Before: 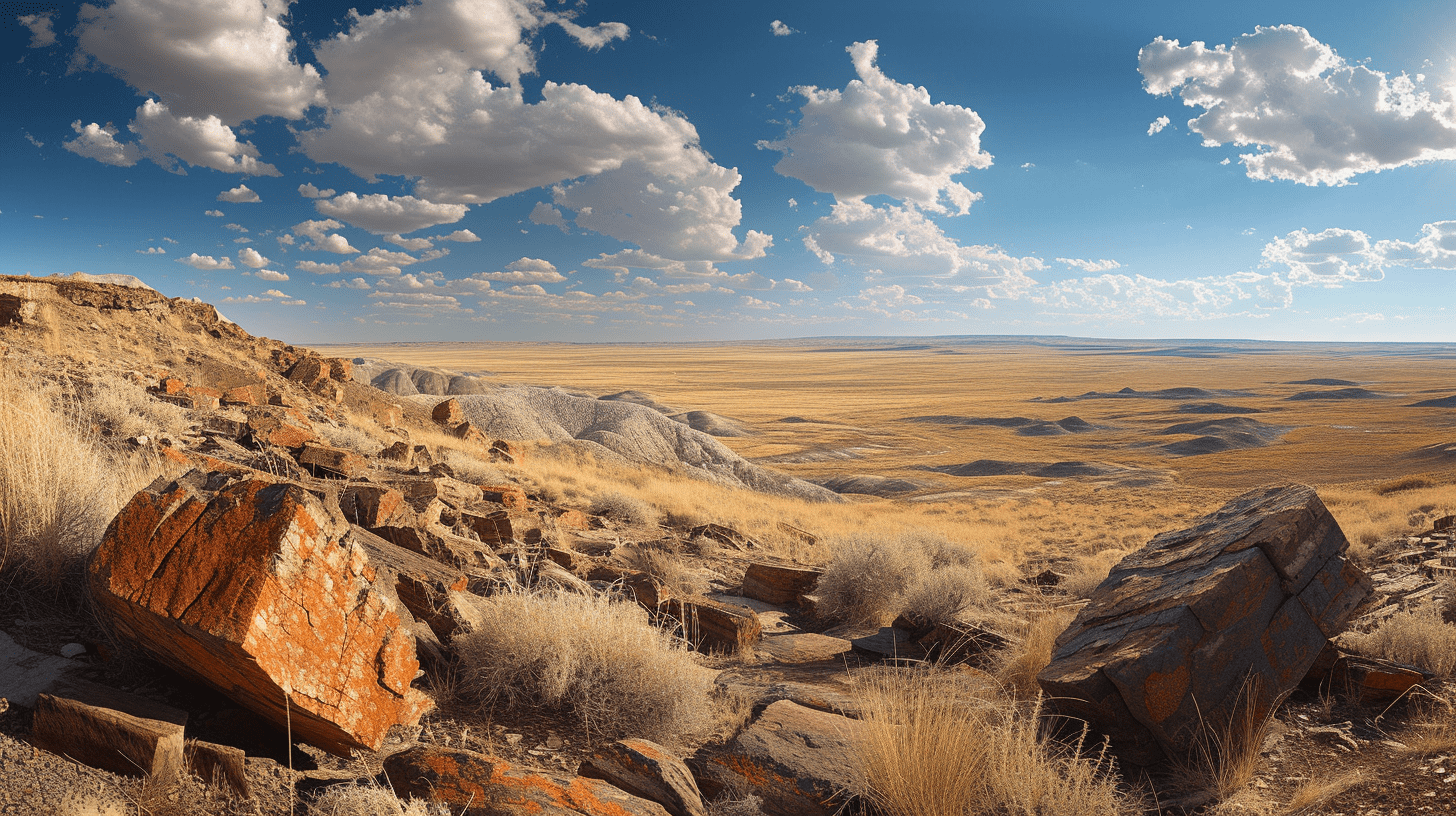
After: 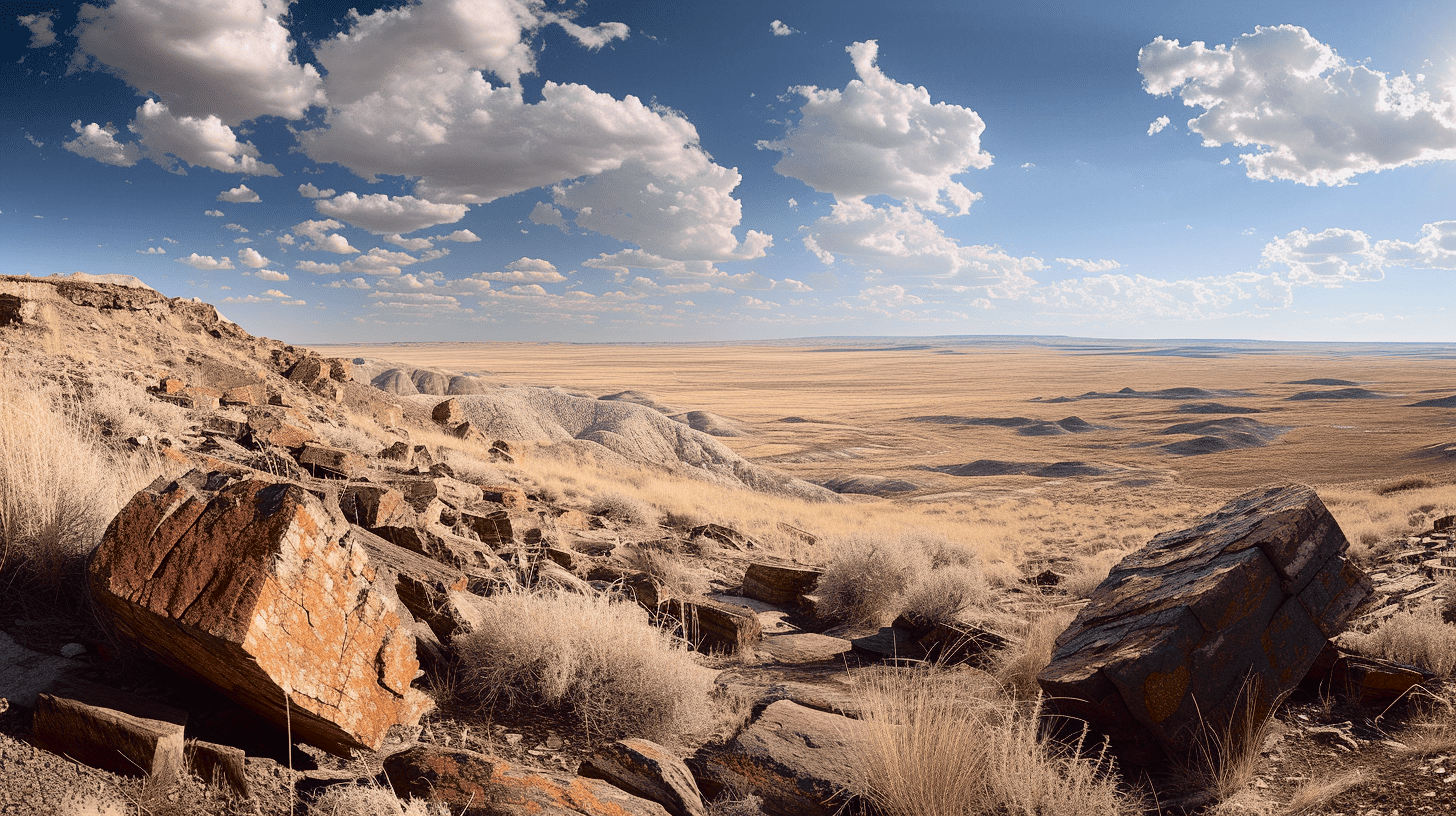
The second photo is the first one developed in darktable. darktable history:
tone equalizer: on, module defaults
tone curve: curves: ch0 [(0, 0) (0.105, 0.044) (0.195, 0.128) (0.283, 0.283) (0.384, 0.404) (0.485, 0.531) (0.635, 0.7) (0.832, 0.858) (1, 0.977)]; ch1 [(0, 0) (0.161, 0.092) (0.35, 0.33) (0.379, 0.401) (0.448, 0.478) (0.498, 0.503) (0.531, 0.537) (0.586, 0.563) (0.687, 0.648) (1, 1)]; ch2 [(0, 0) (0.359, 0.372) (0.437, 0.437) (0.483, 0.484) (0.53, 0.515) (0.556, 0.553) (0.635, 0.589) (1, 1)], color space Lab, independent channels, preserve colors none
